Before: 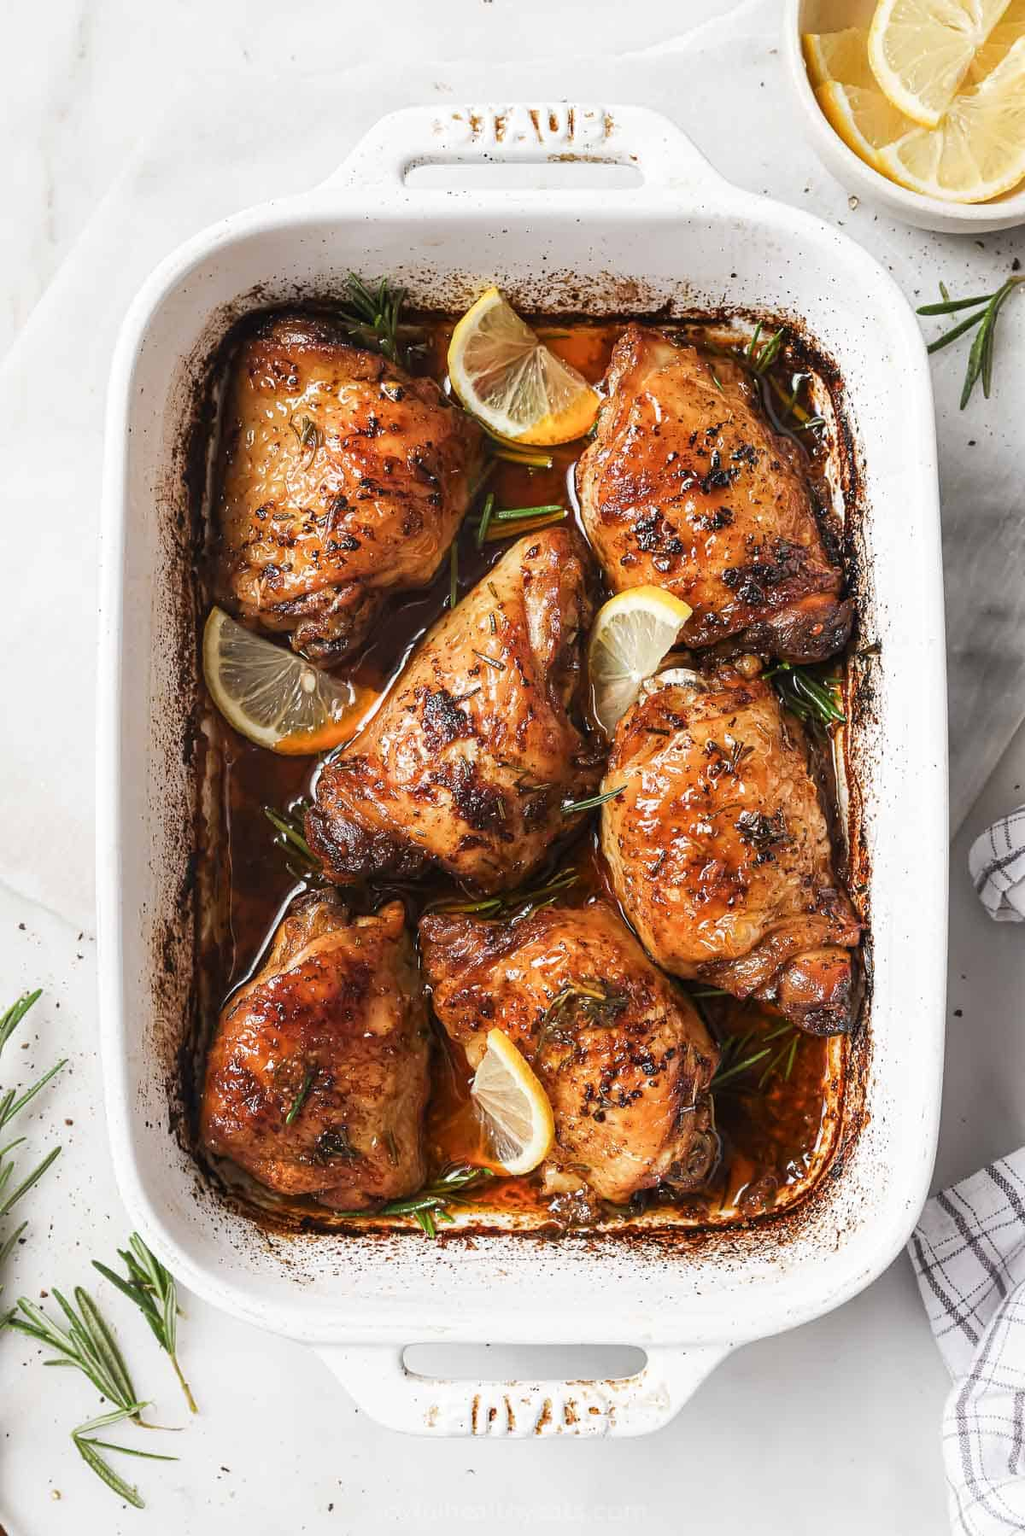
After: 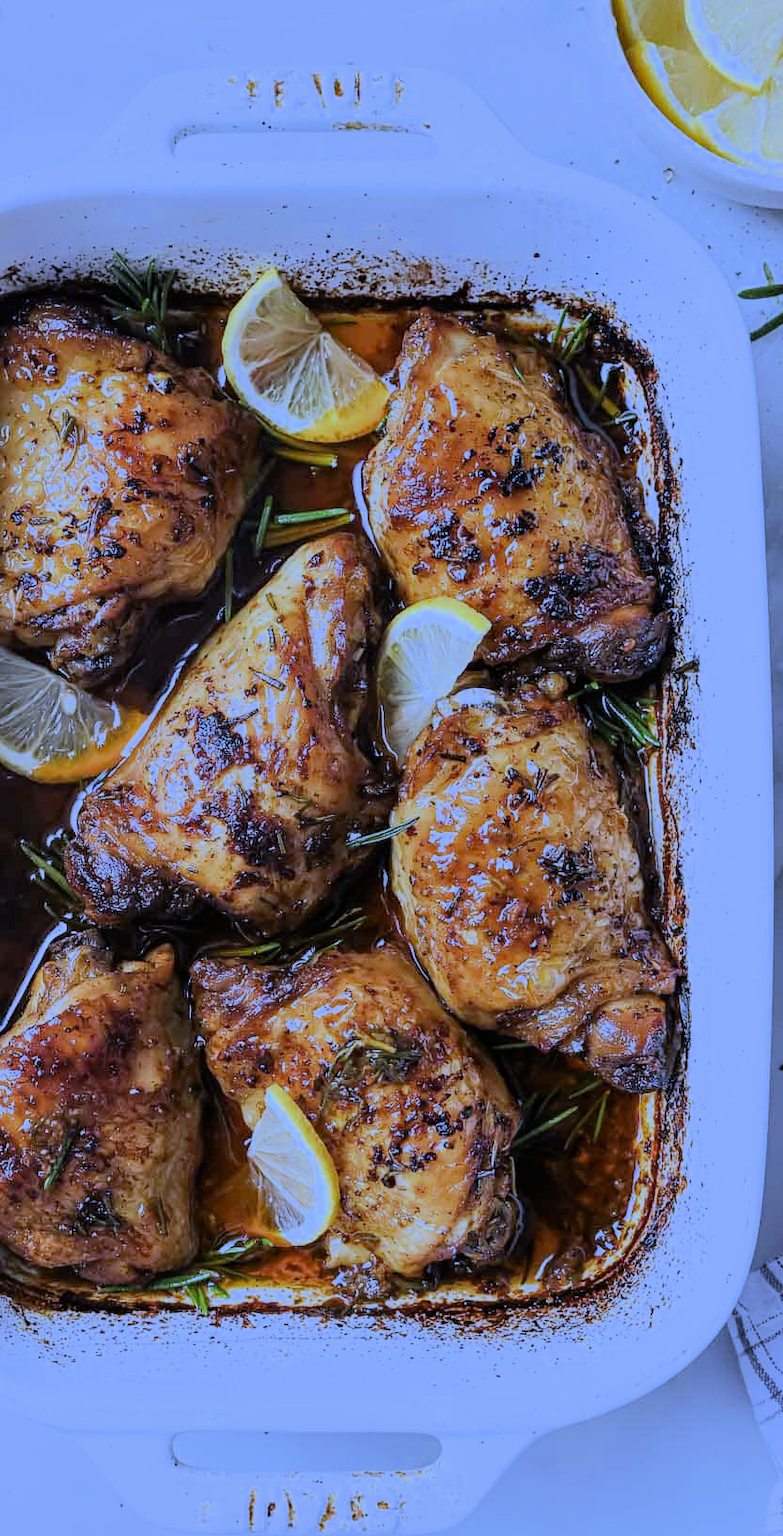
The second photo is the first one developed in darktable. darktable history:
shadows and highlights: shadows 37.27, highlights -28.18, soften with gaussian
filmic rgb: black relative exposure -7.65 EV, white relative exposure 4.56 EV, hardness 3.61, color science v6 (2022)
crop and rotate: left 24.034%, top 2.838%, right 6.406%, bottom 6.299%
white balance: red 0.766, blue 1.537
